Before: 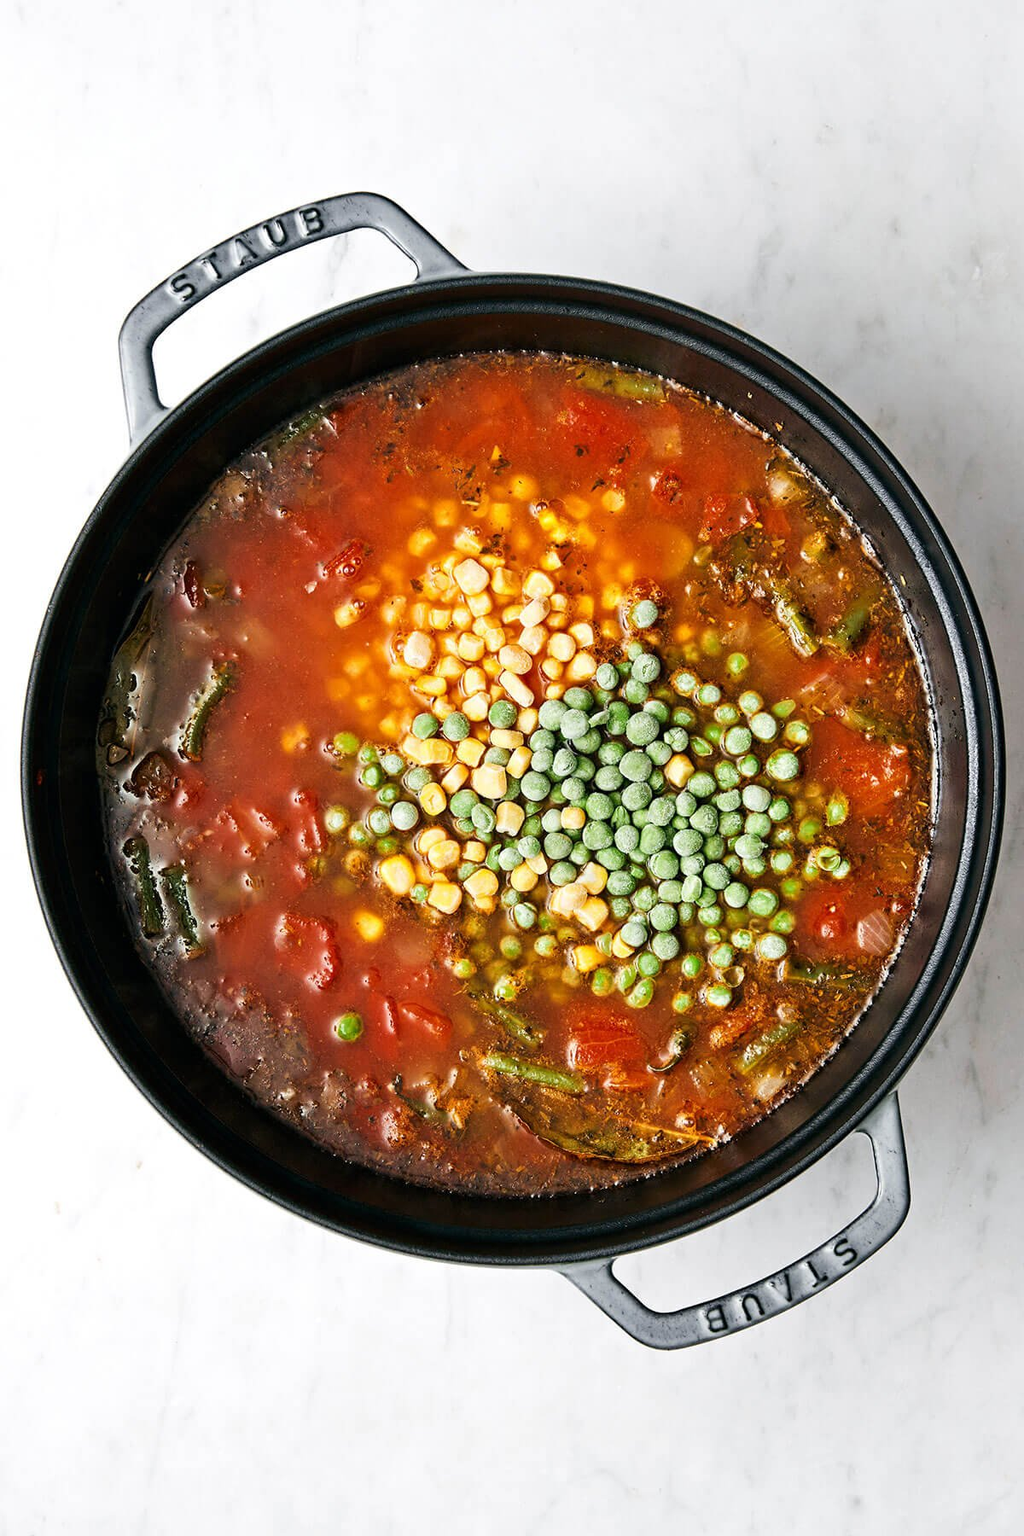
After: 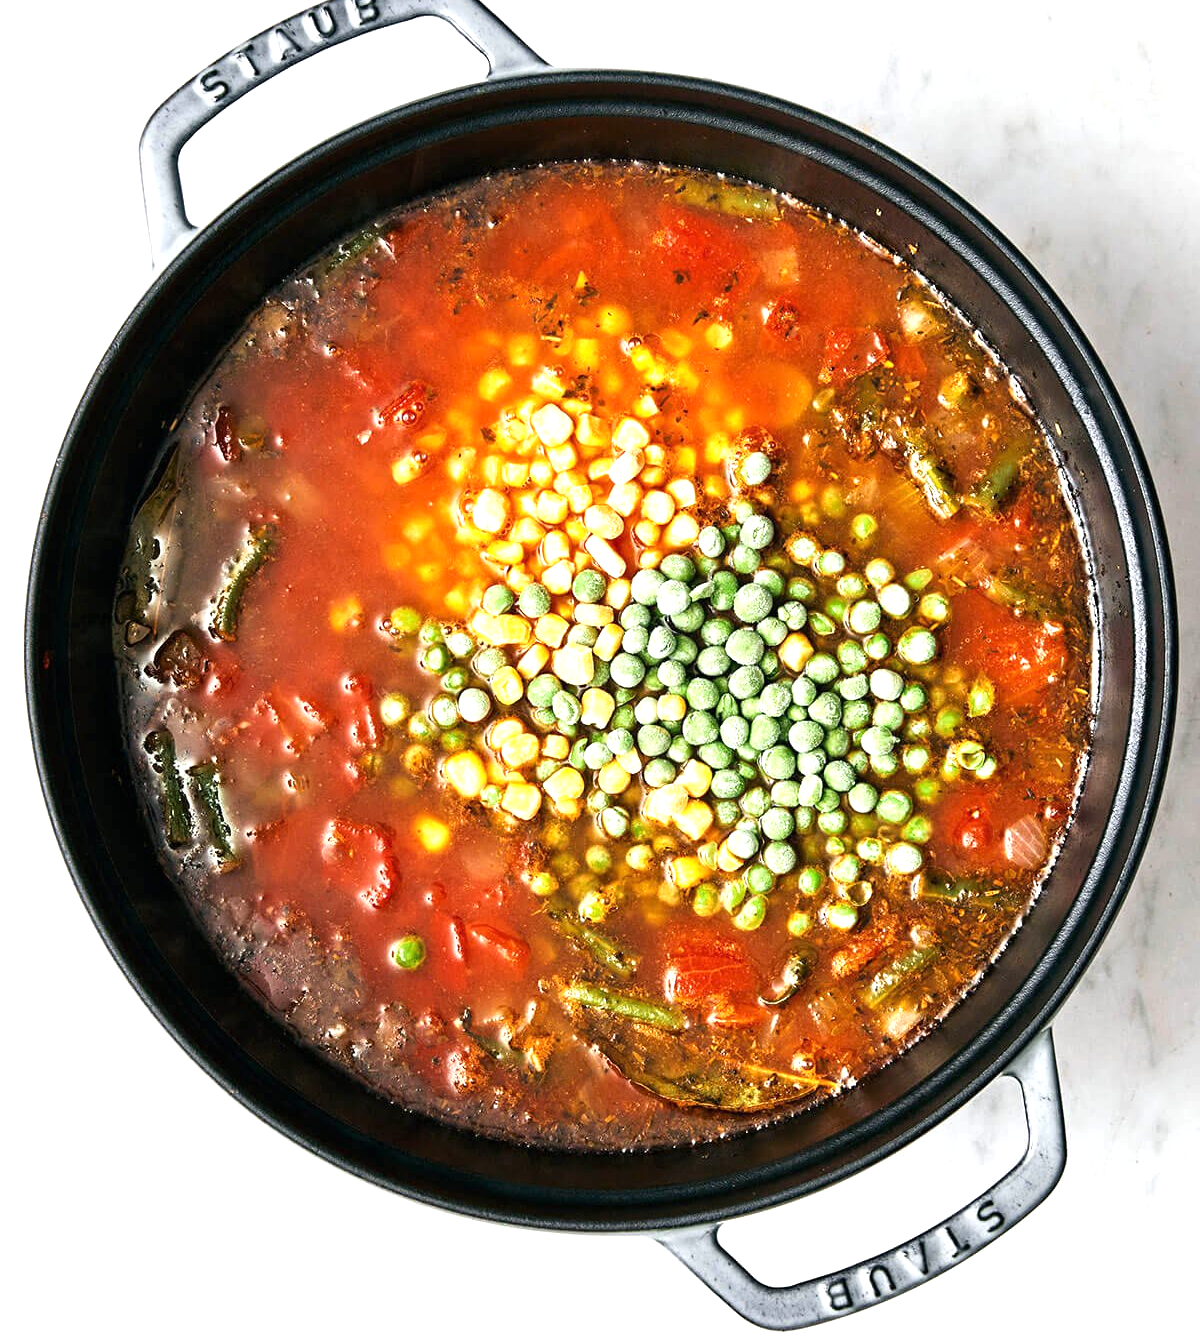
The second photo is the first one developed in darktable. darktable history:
crop: top 13.962%, bottom 11.347%
tone equalizer: -8 EV -0.755 EV, -7 EV -0.723 EV, -6 EV -0.618 EV, -5 EV -0.361 EV, -3 EV 0.402 EV, -2 EV 0.6 EV, -1 EV 0.682 EV, +0 EV 0.76 EV, smoothing diameter 24.91%, edges refinement/feathering 9.69, preserve details guided filter
